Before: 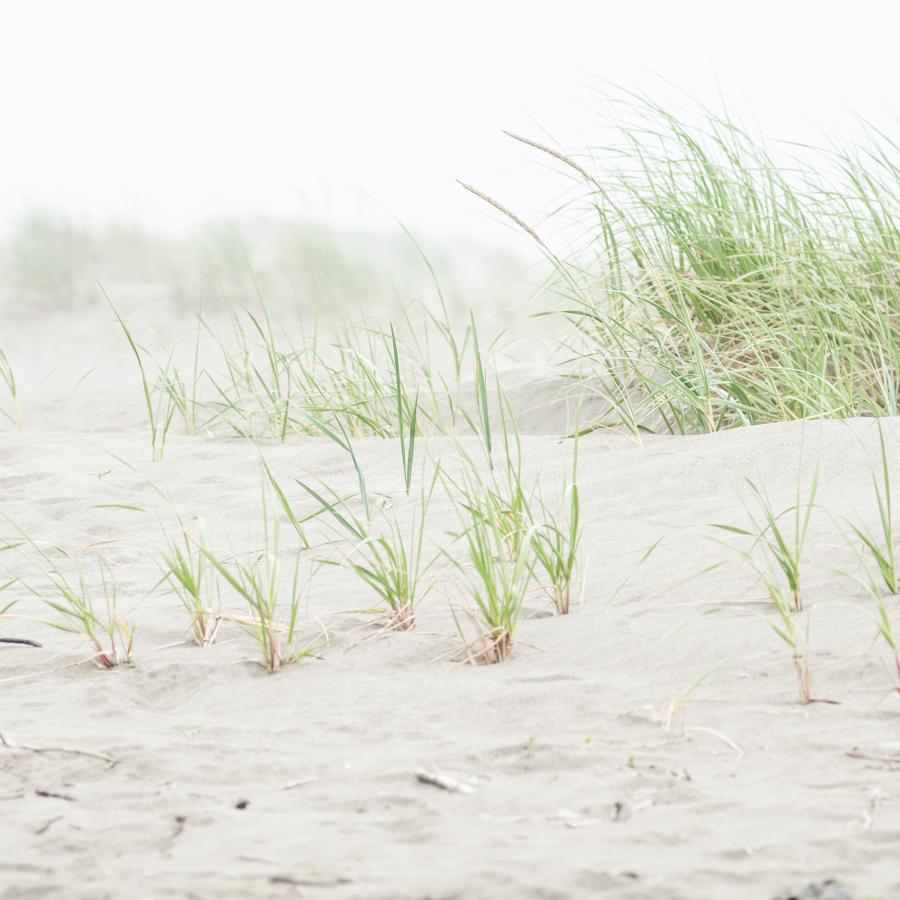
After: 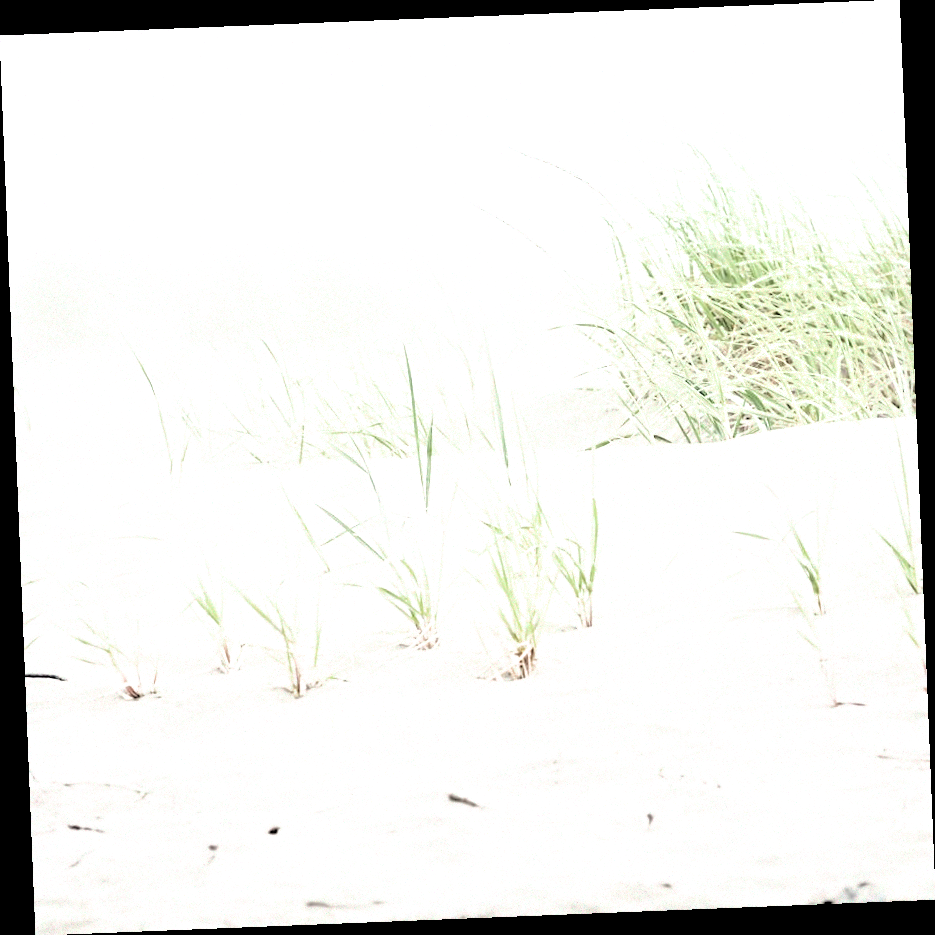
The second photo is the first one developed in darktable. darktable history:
rotate and perspective: rotation -2.29°, automatic cropping off
filmic rgb: black relative exposure -1 EV, white relative exposure 2.05 EV, hardness 1.52, contrast 2.25, enable highlight reconstruction true
